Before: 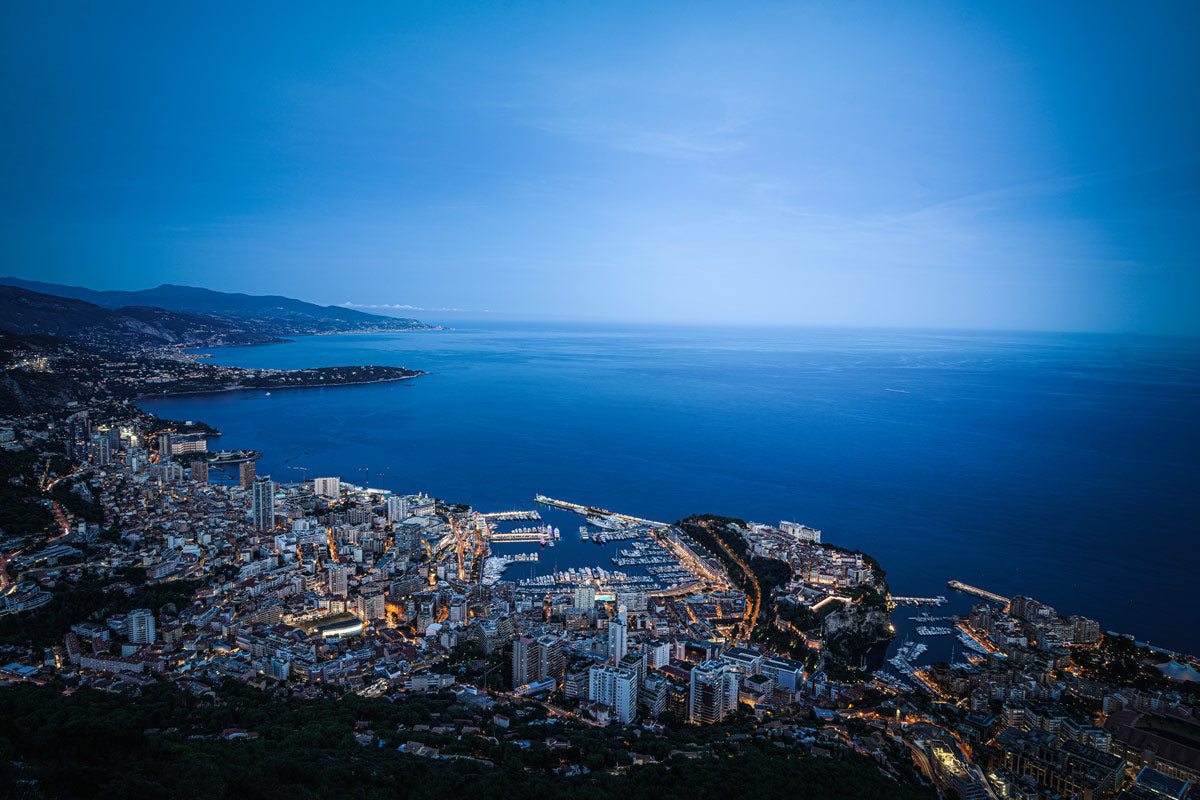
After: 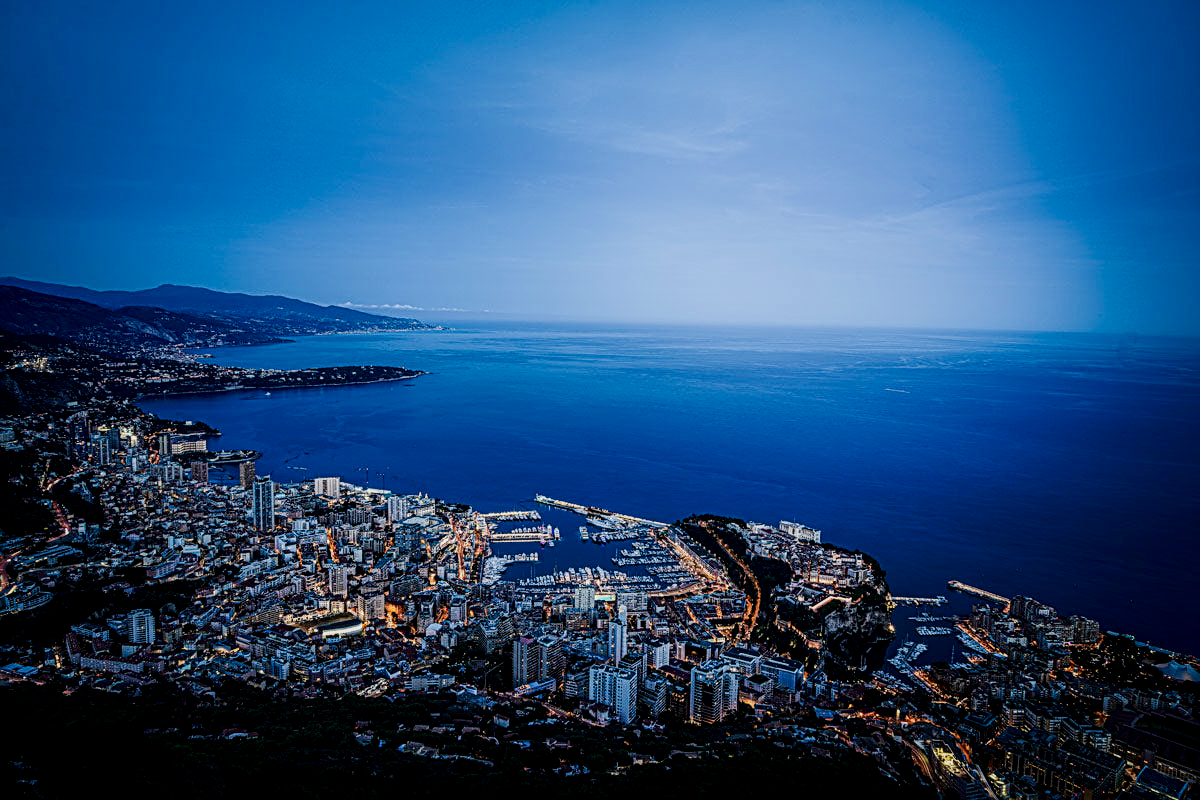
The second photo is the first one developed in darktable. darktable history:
filmic rgb: black relative exposure -7.65 EV, white relative exposure 4.56 EV, hardness 3.61
sharpen: radius 2.767
exposure: black level correction 0, exposure 0.7 EV, compensate exposure bias true, compensate highlight preservation false
local contrast: on, module defaults
contrast brightness saturation: contrast 0.1, brightness -0.26, saturation 0.14
